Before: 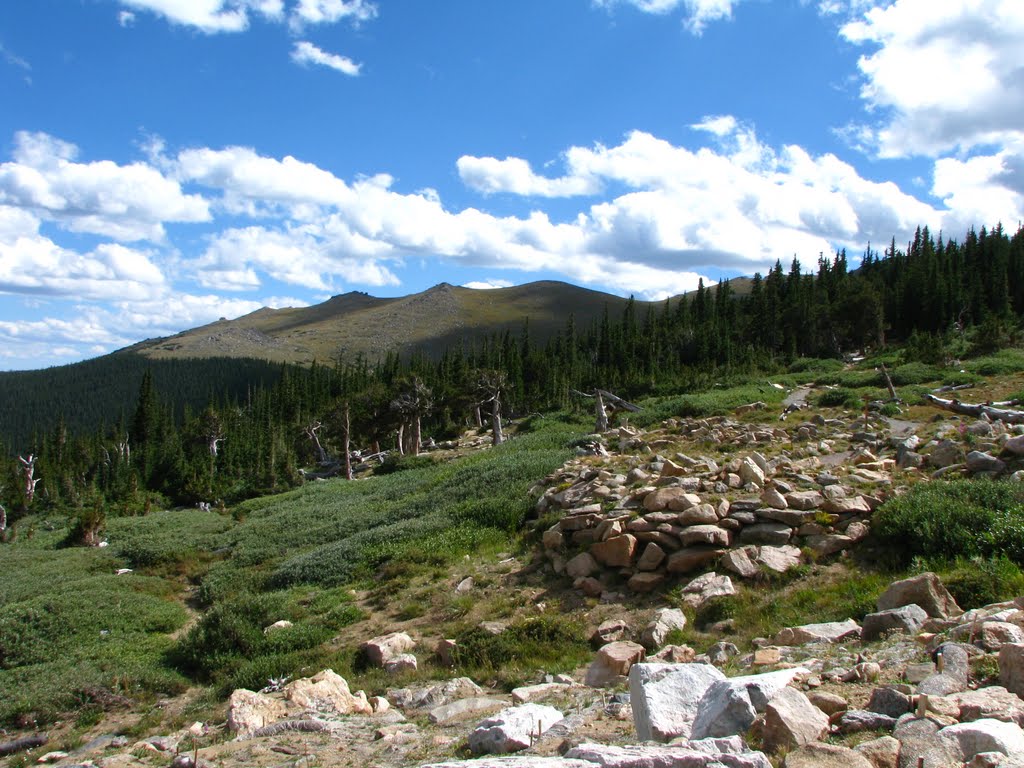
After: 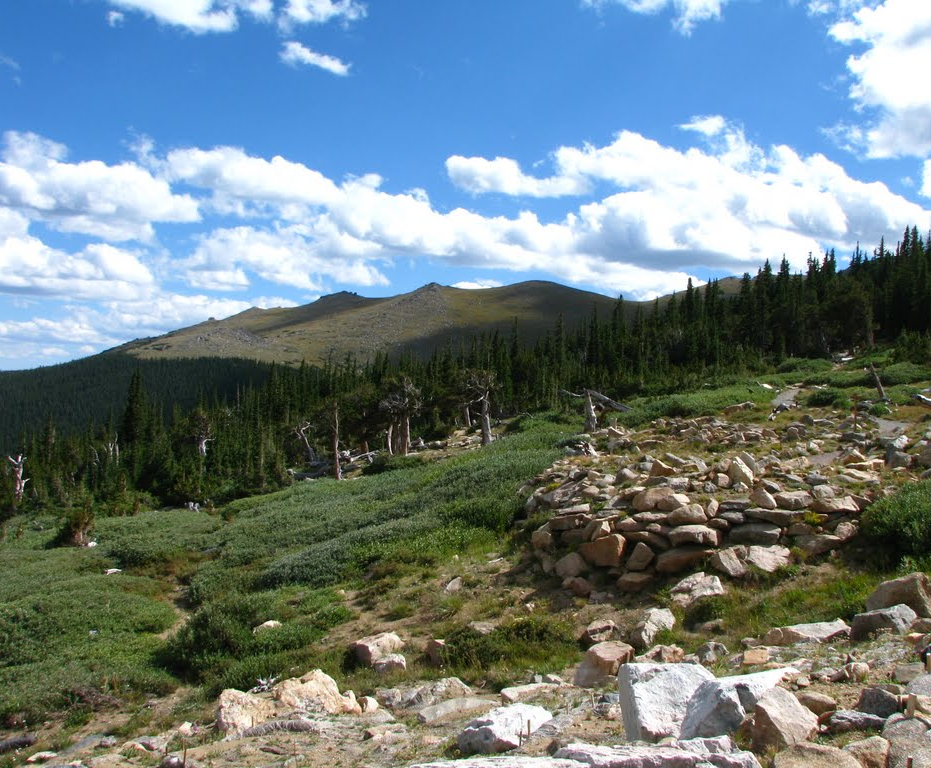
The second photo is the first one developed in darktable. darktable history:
crop and rotate: left 1.094%, right 7.919%
